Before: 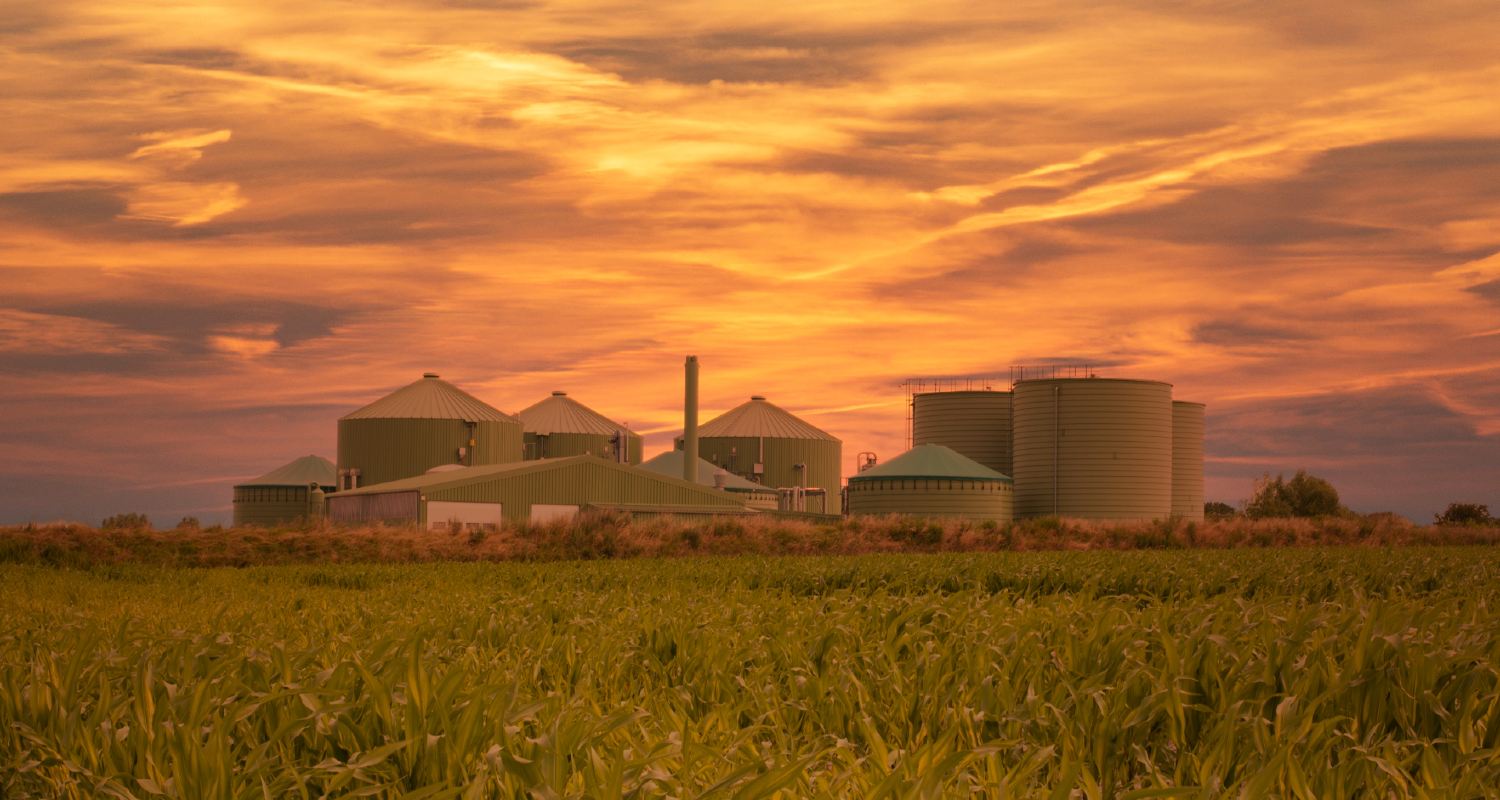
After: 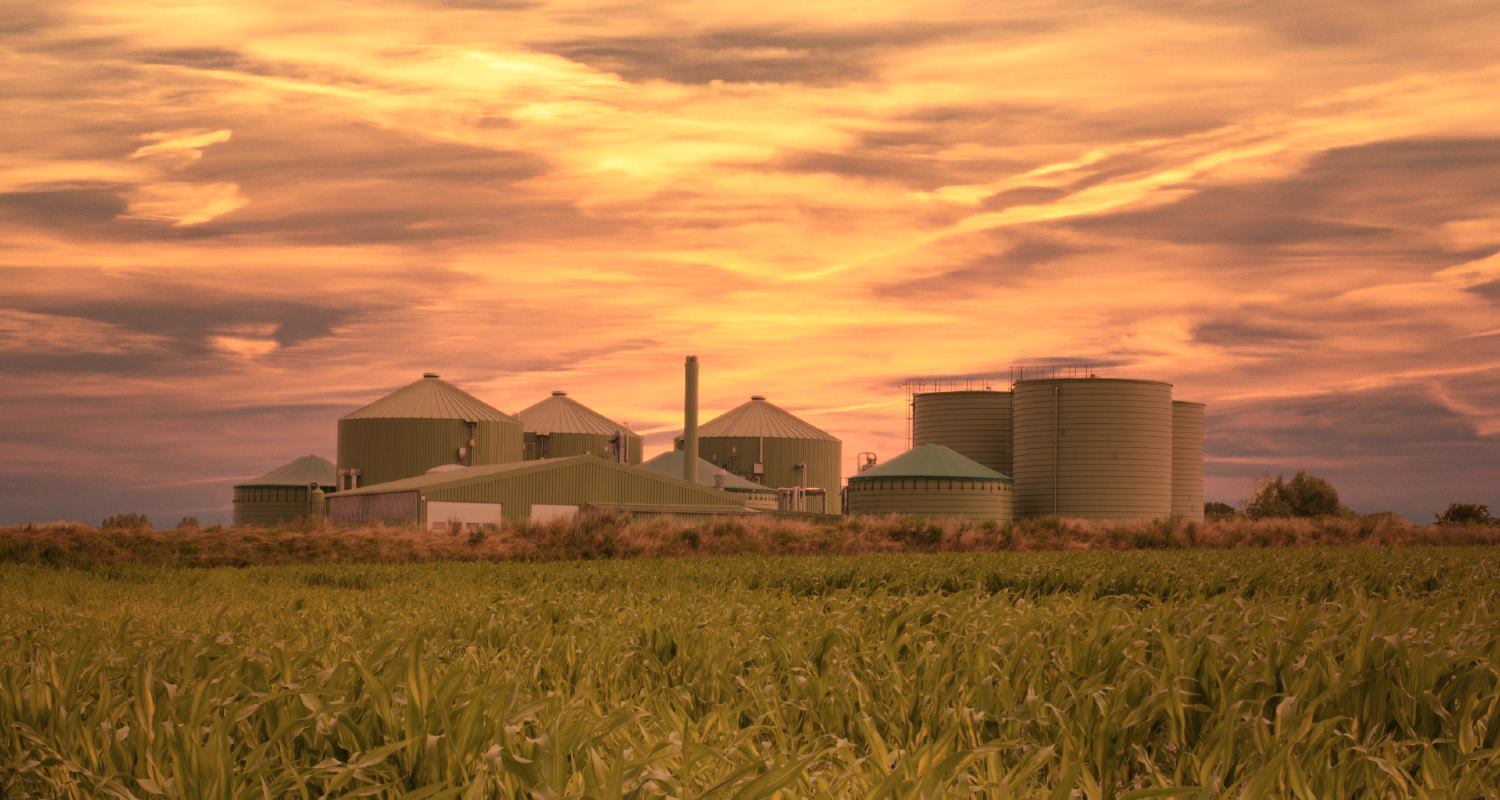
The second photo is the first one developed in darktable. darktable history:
color zones: curves: ch0 [(0, 0.558) (0.143, 0.559) (0.286, 0.529) (0.429, 0.505) (0.571, 0.5) (0.714, 0.5) (0.857, 0.5) (1, 0.558)]; ch1 [(0, 0.469) (0.01, 0.469) (0.12, 0.446) (0.248, 0.469) (0.5, 0.5) (0.748, 0.5) (0.99, 0.469) (1, 0.469)]
exposure: black level correction 0, exposure 0 EV, compensate exposure bias true, compensate highlight preservation false
